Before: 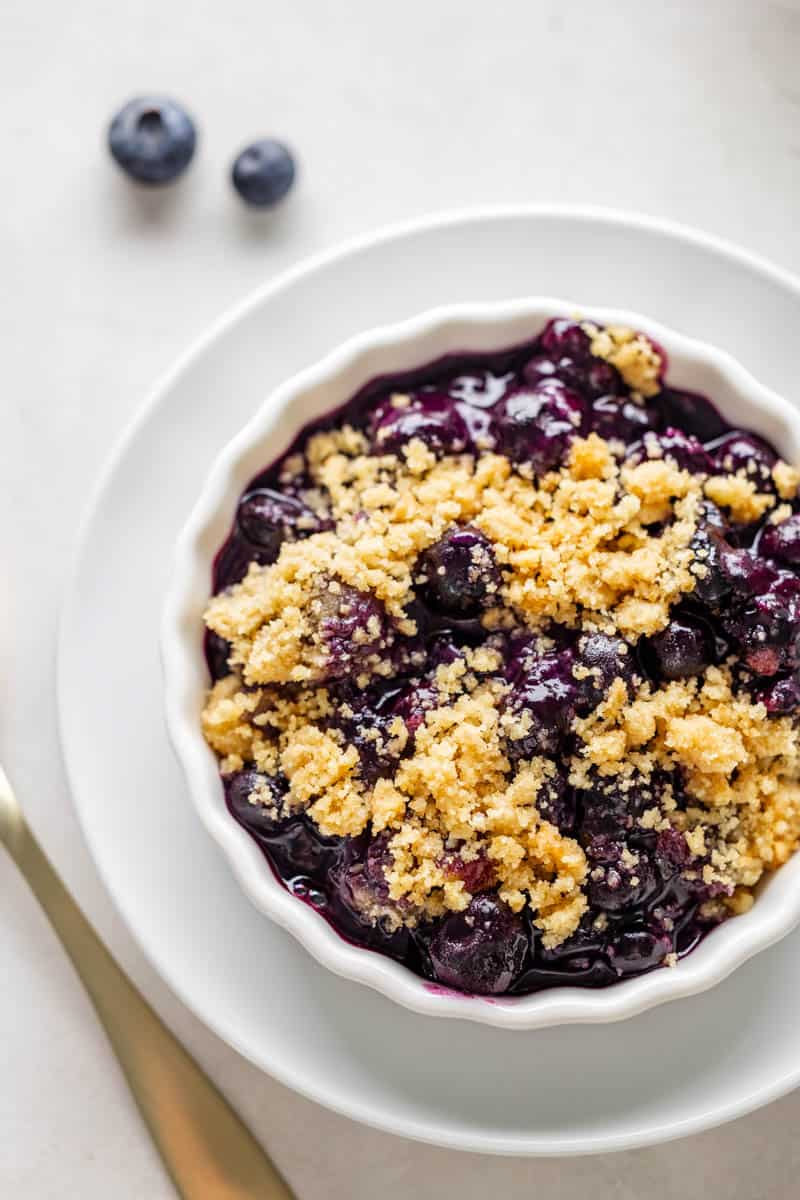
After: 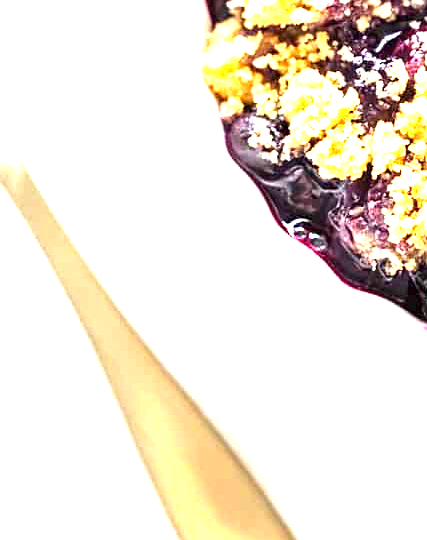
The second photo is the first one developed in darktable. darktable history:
sharpen: amount 0.2
crop and rotate: top 54.778%, right 46.61%, bottom 0.159%
exposure: black level correction 0, exposure 2.138 EV, compensate exposure bias true, compensate highlight preservation false
